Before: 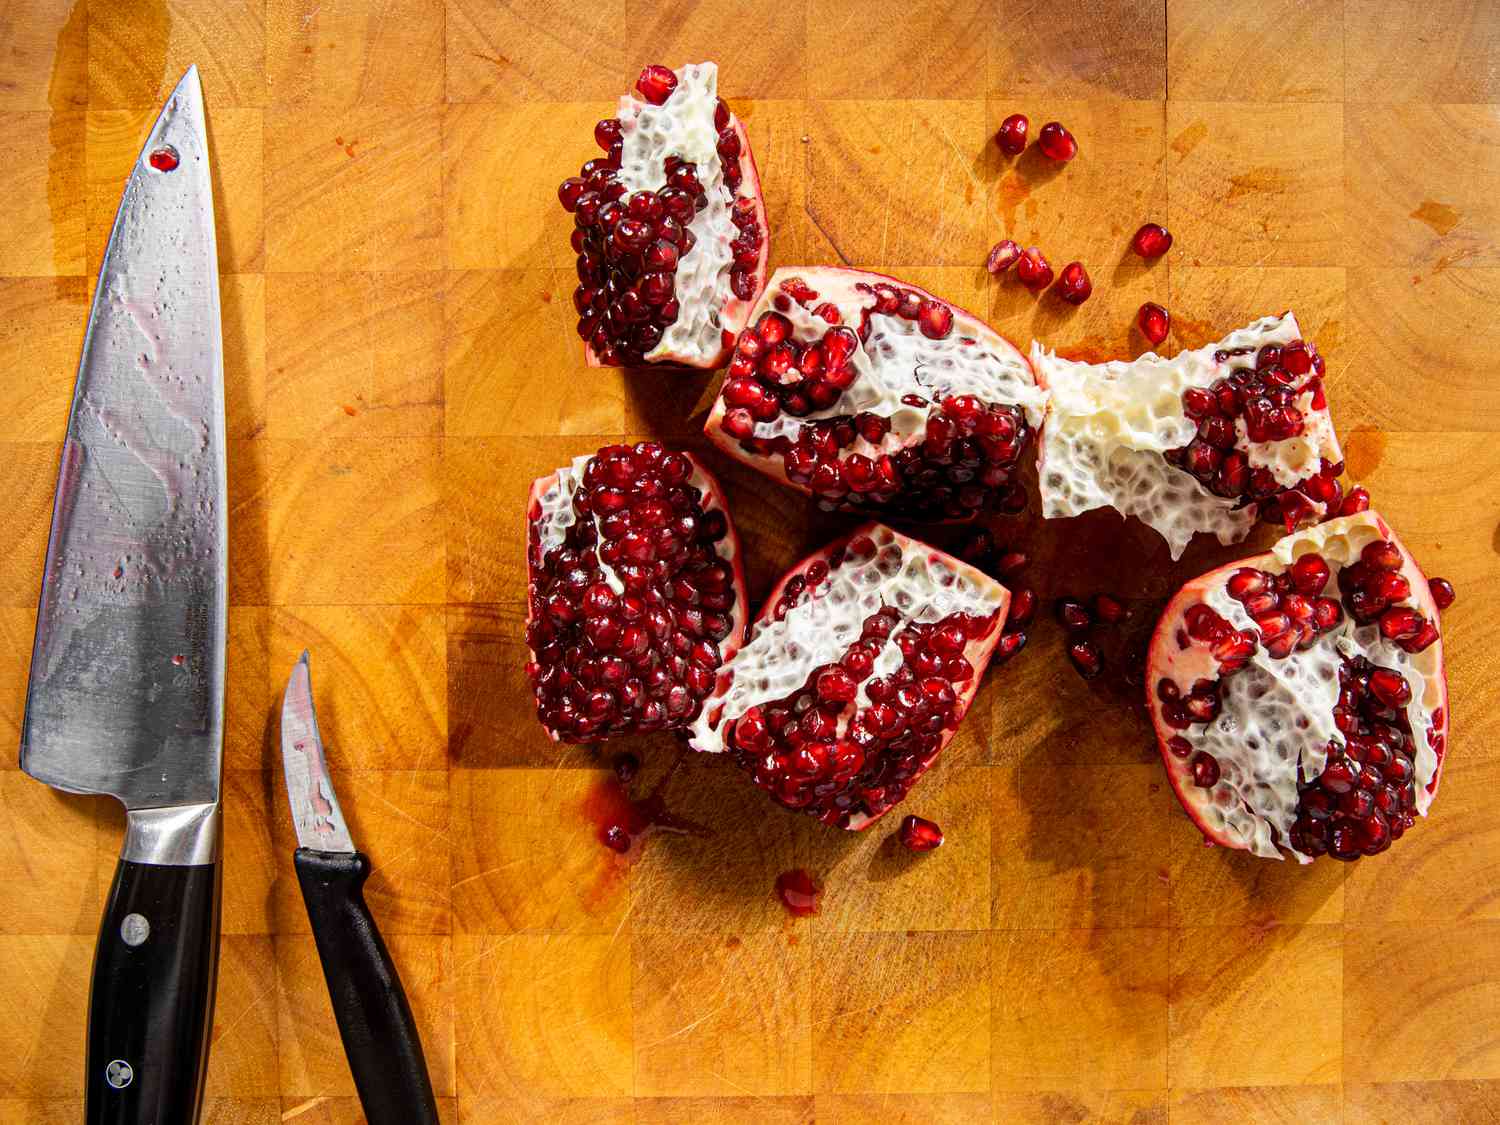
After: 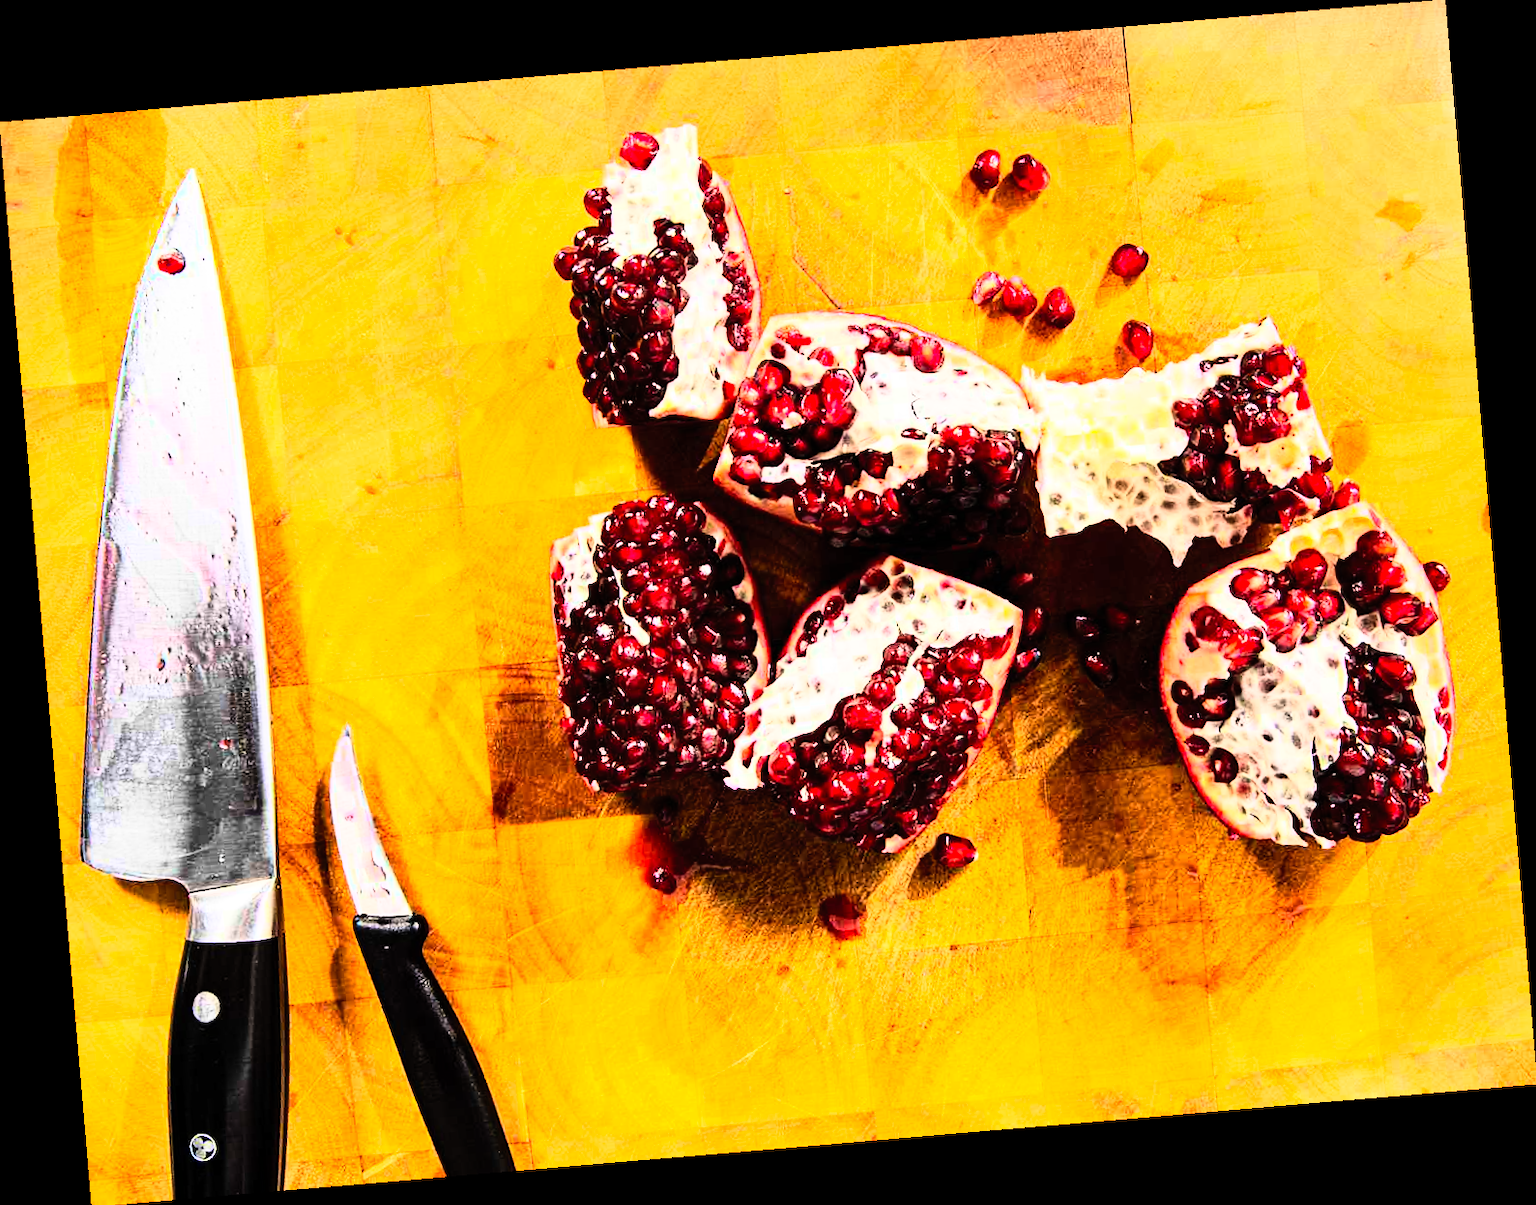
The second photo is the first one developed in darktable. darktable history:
rgb curve: curves: ch0 [(0, 0) (0.21, 0.15) (0.24, 0.21) (0.5, 0.75) (0.75, 0.96) (0.89, 0.99) (1, 1)]; ch1 [(0, 0.02) (0.21, 0.13) (0.25, 0.2) (0.5, 0.67) (0.75, 0.9) (0.89, 0.97) (1, 1)]; ch2 [(0, 0.02) (0.21, 0.13) (0.25, 0.2) (0.5, 0.67) (0.75, 0.9) (0.89, 0.97) (1, 1)], compensate middle gray true
contrast brightness saturation: contrast 0.2, brightness 0.16, saturation 0.22
rotate and perspective: rotation -4.86°, automatic cropping off
